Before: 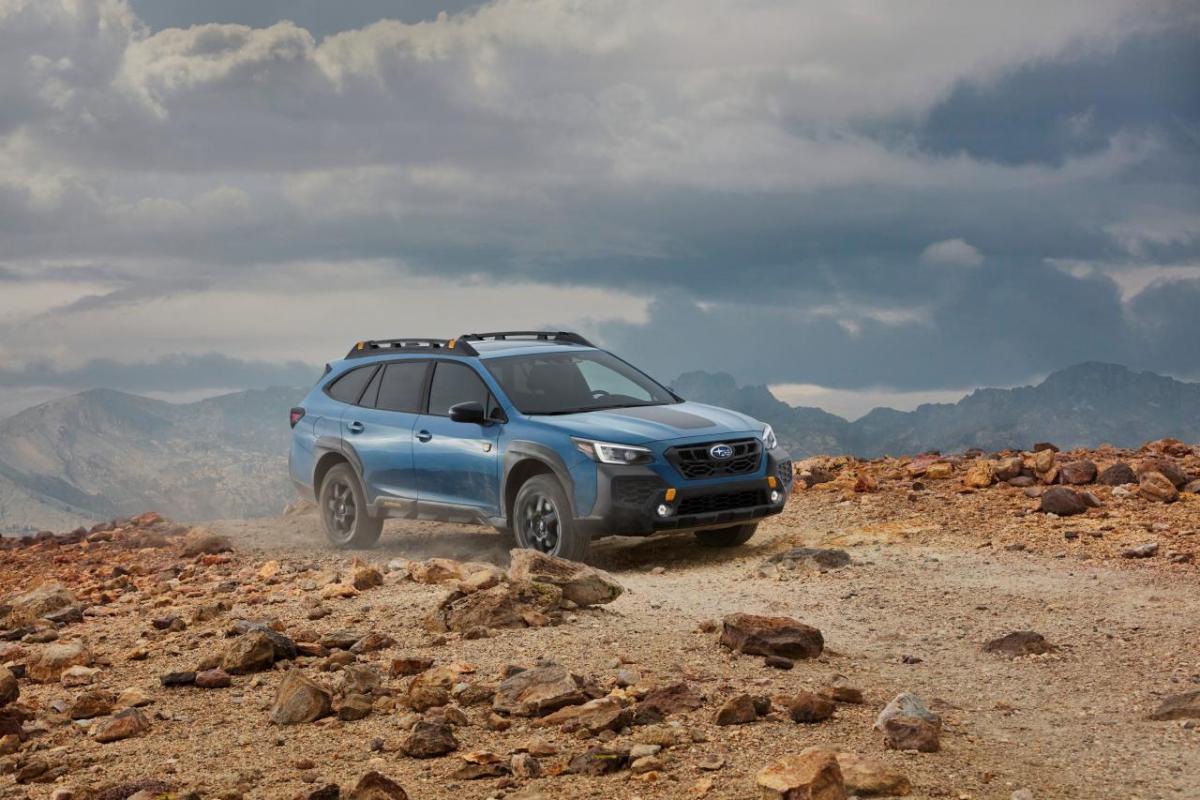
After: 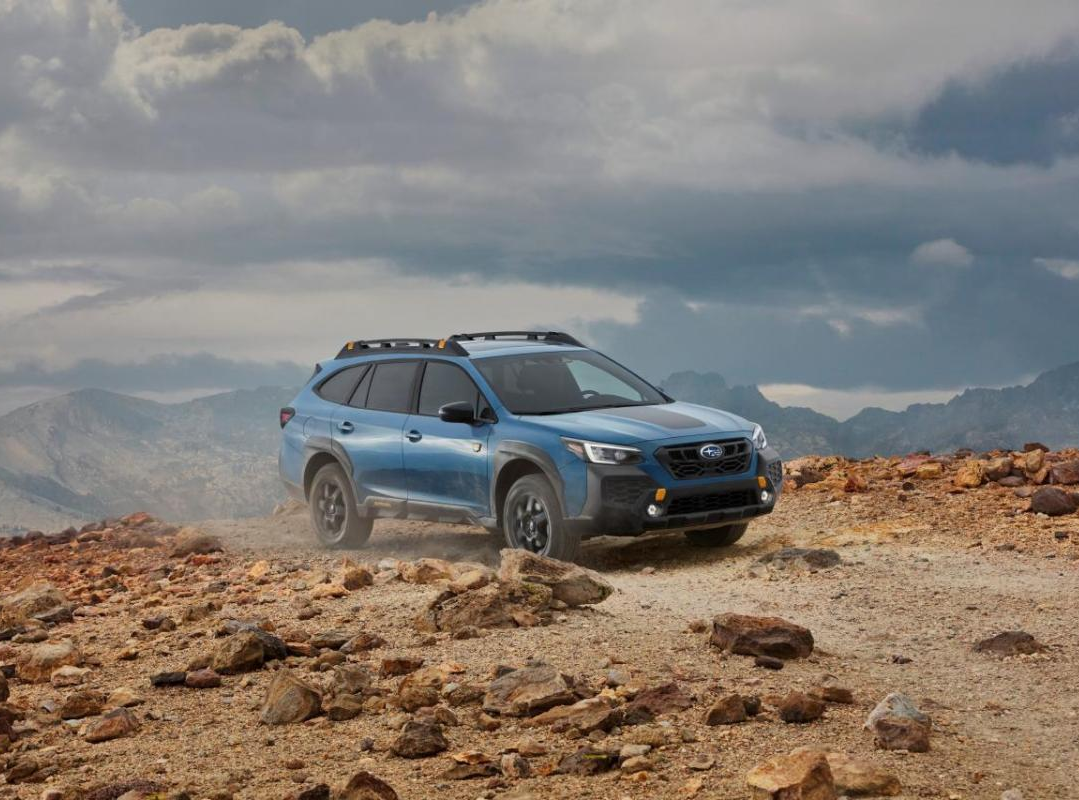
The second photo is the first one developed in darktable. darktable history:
crop and rotate: left 0.86%, right 9.178%
